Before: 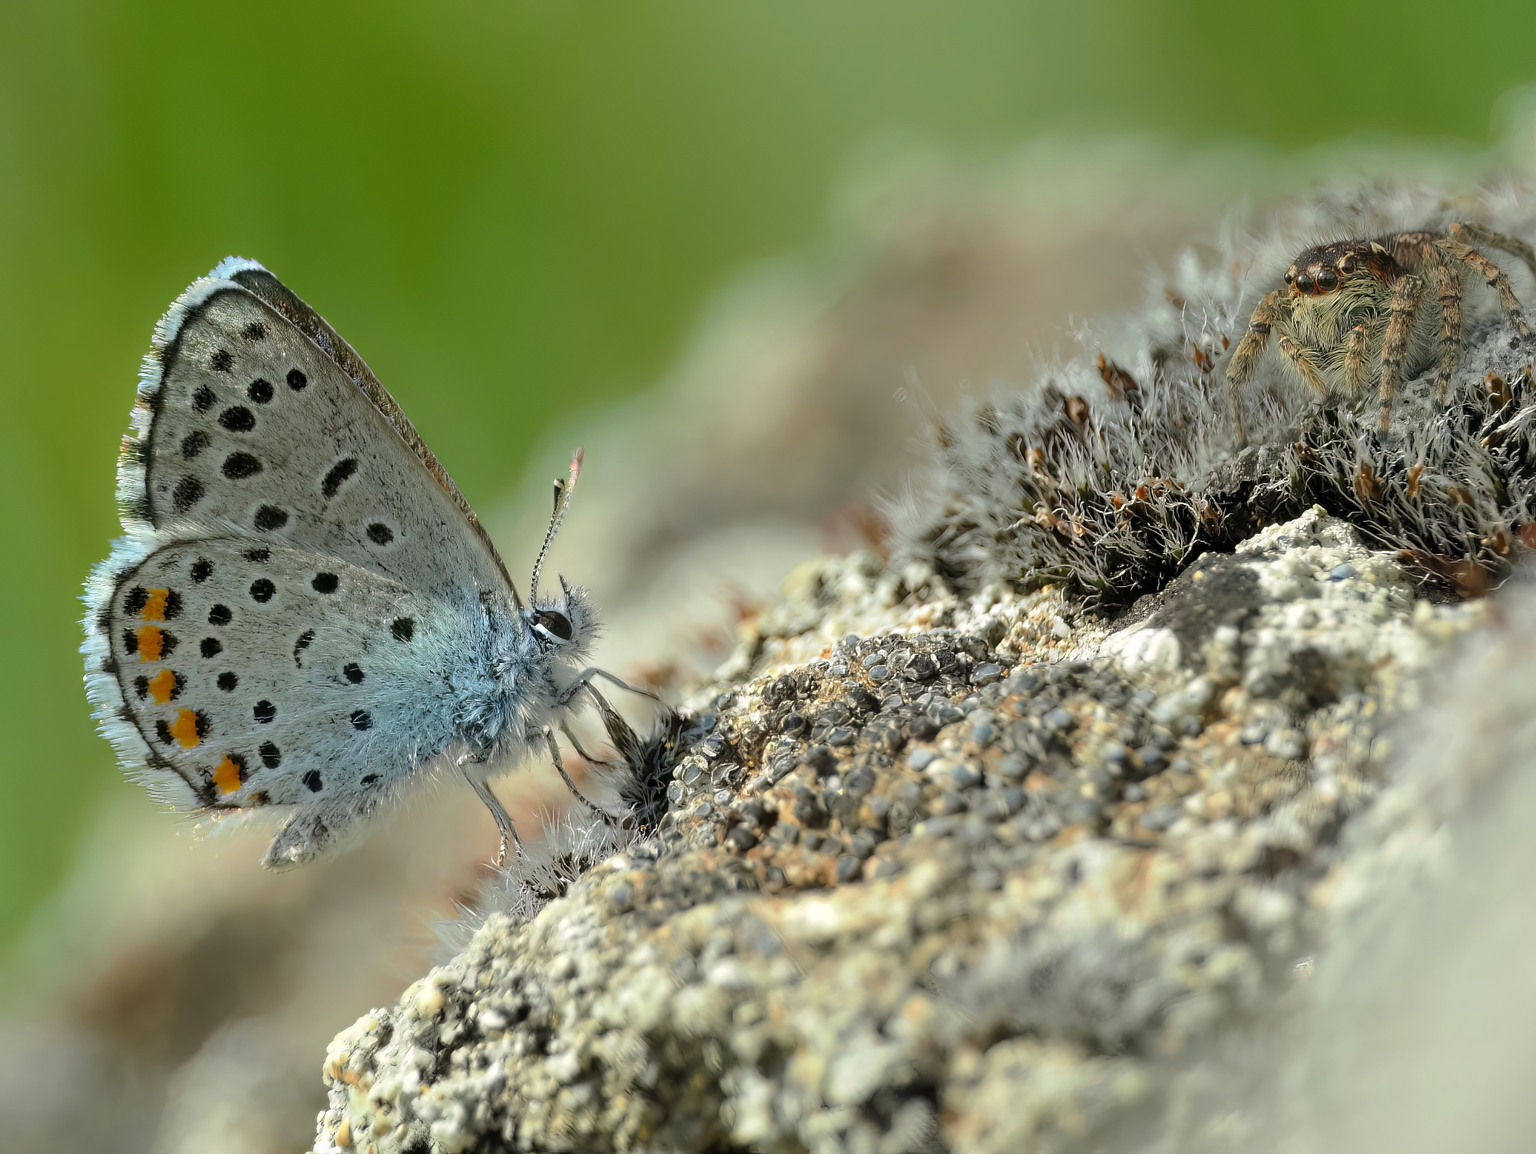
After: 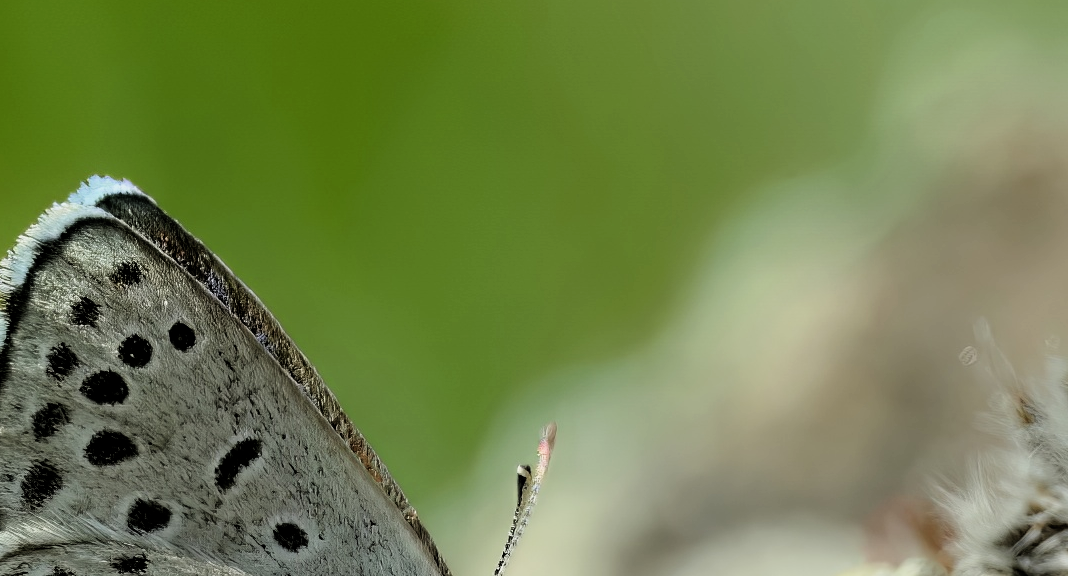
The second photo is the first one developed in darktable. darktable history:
crop: left 10.242%, top 10.544%, right 36.357%, bottom 51.065%
filmic rgb: middle gray luminance 9.84%, black relative exposure -8.6 EV, white relative exposure 3.29 EV, target black luminance 0%, hardness 5.2, latitude 44.61%, contrast 1.311, highlights saturation mix 4.82%, shadows ↔ highlights balance 25.06%
